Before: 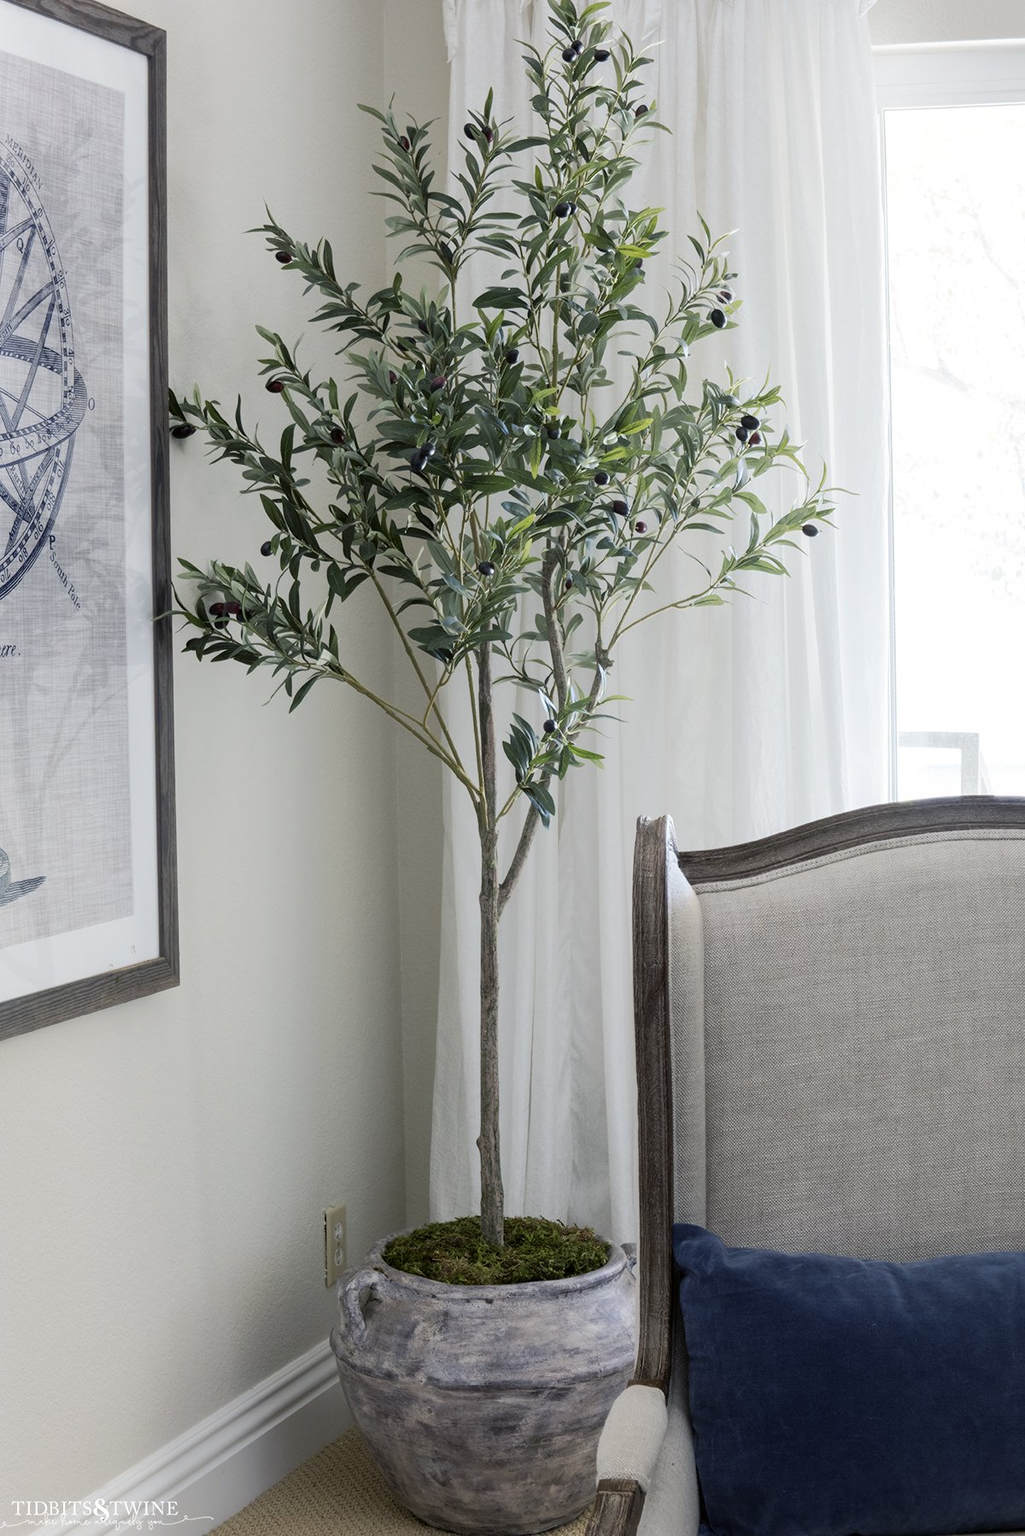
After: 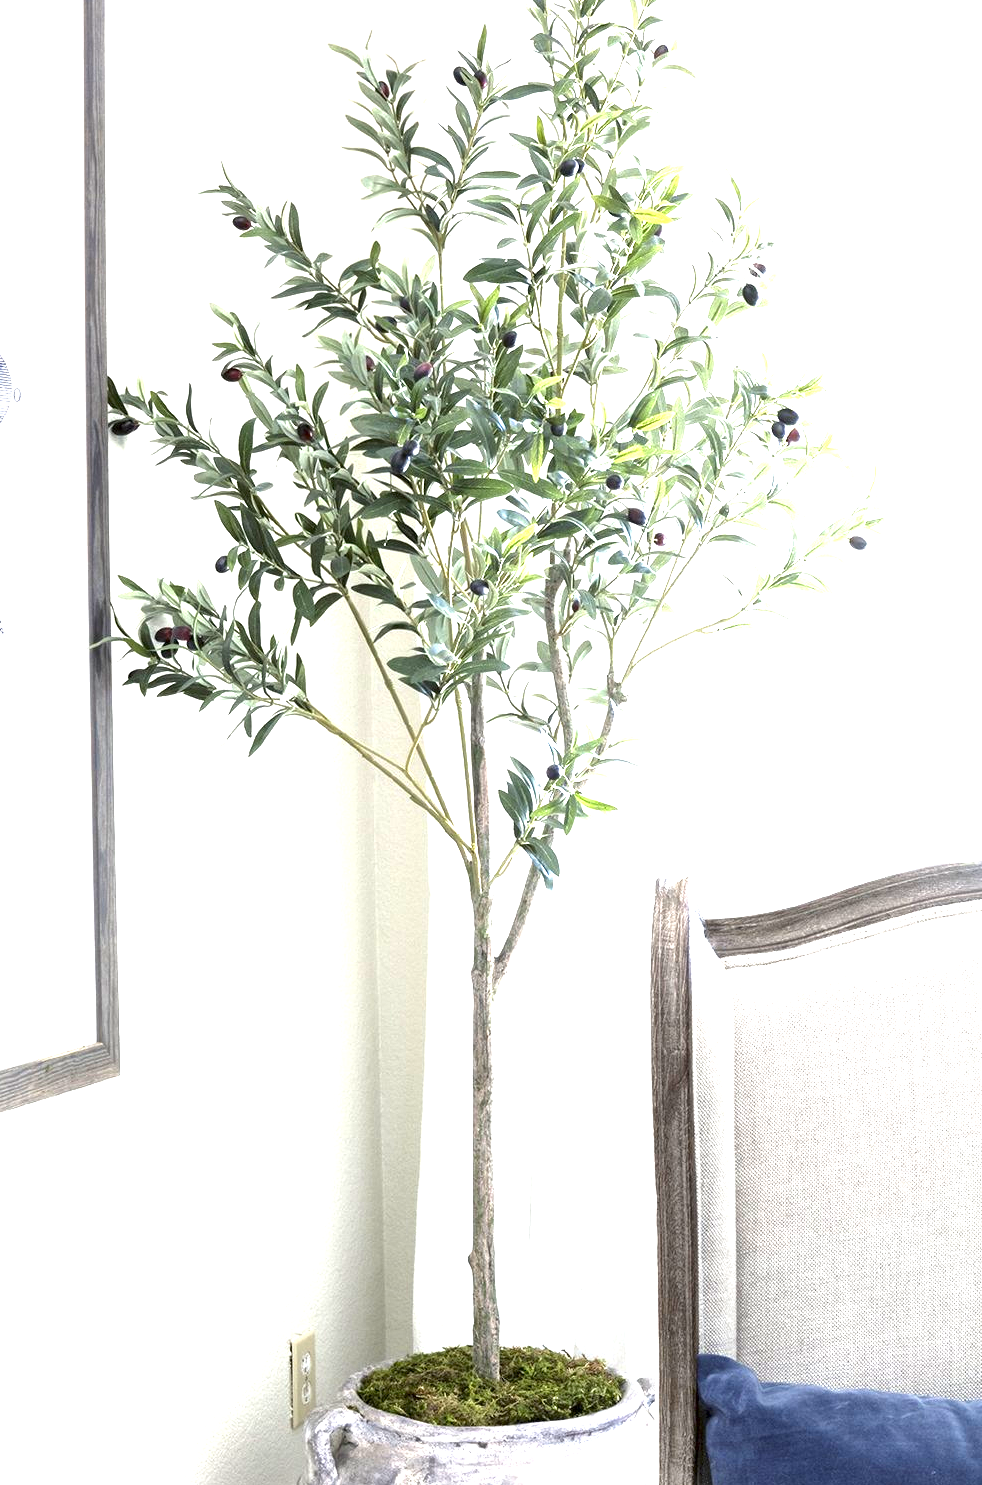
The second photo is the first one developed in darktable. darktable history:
crop and rotate: left 7.582%, top 4.366%, right 10.562%, bottom 13.005%
local contrast: mode bilateral grid, contrast 20, coarseness 50, detail 119%, midtone range 0.2
exposure: exposure 2.185 EV, compensate exposure bias true, compensate highlight preservation false
